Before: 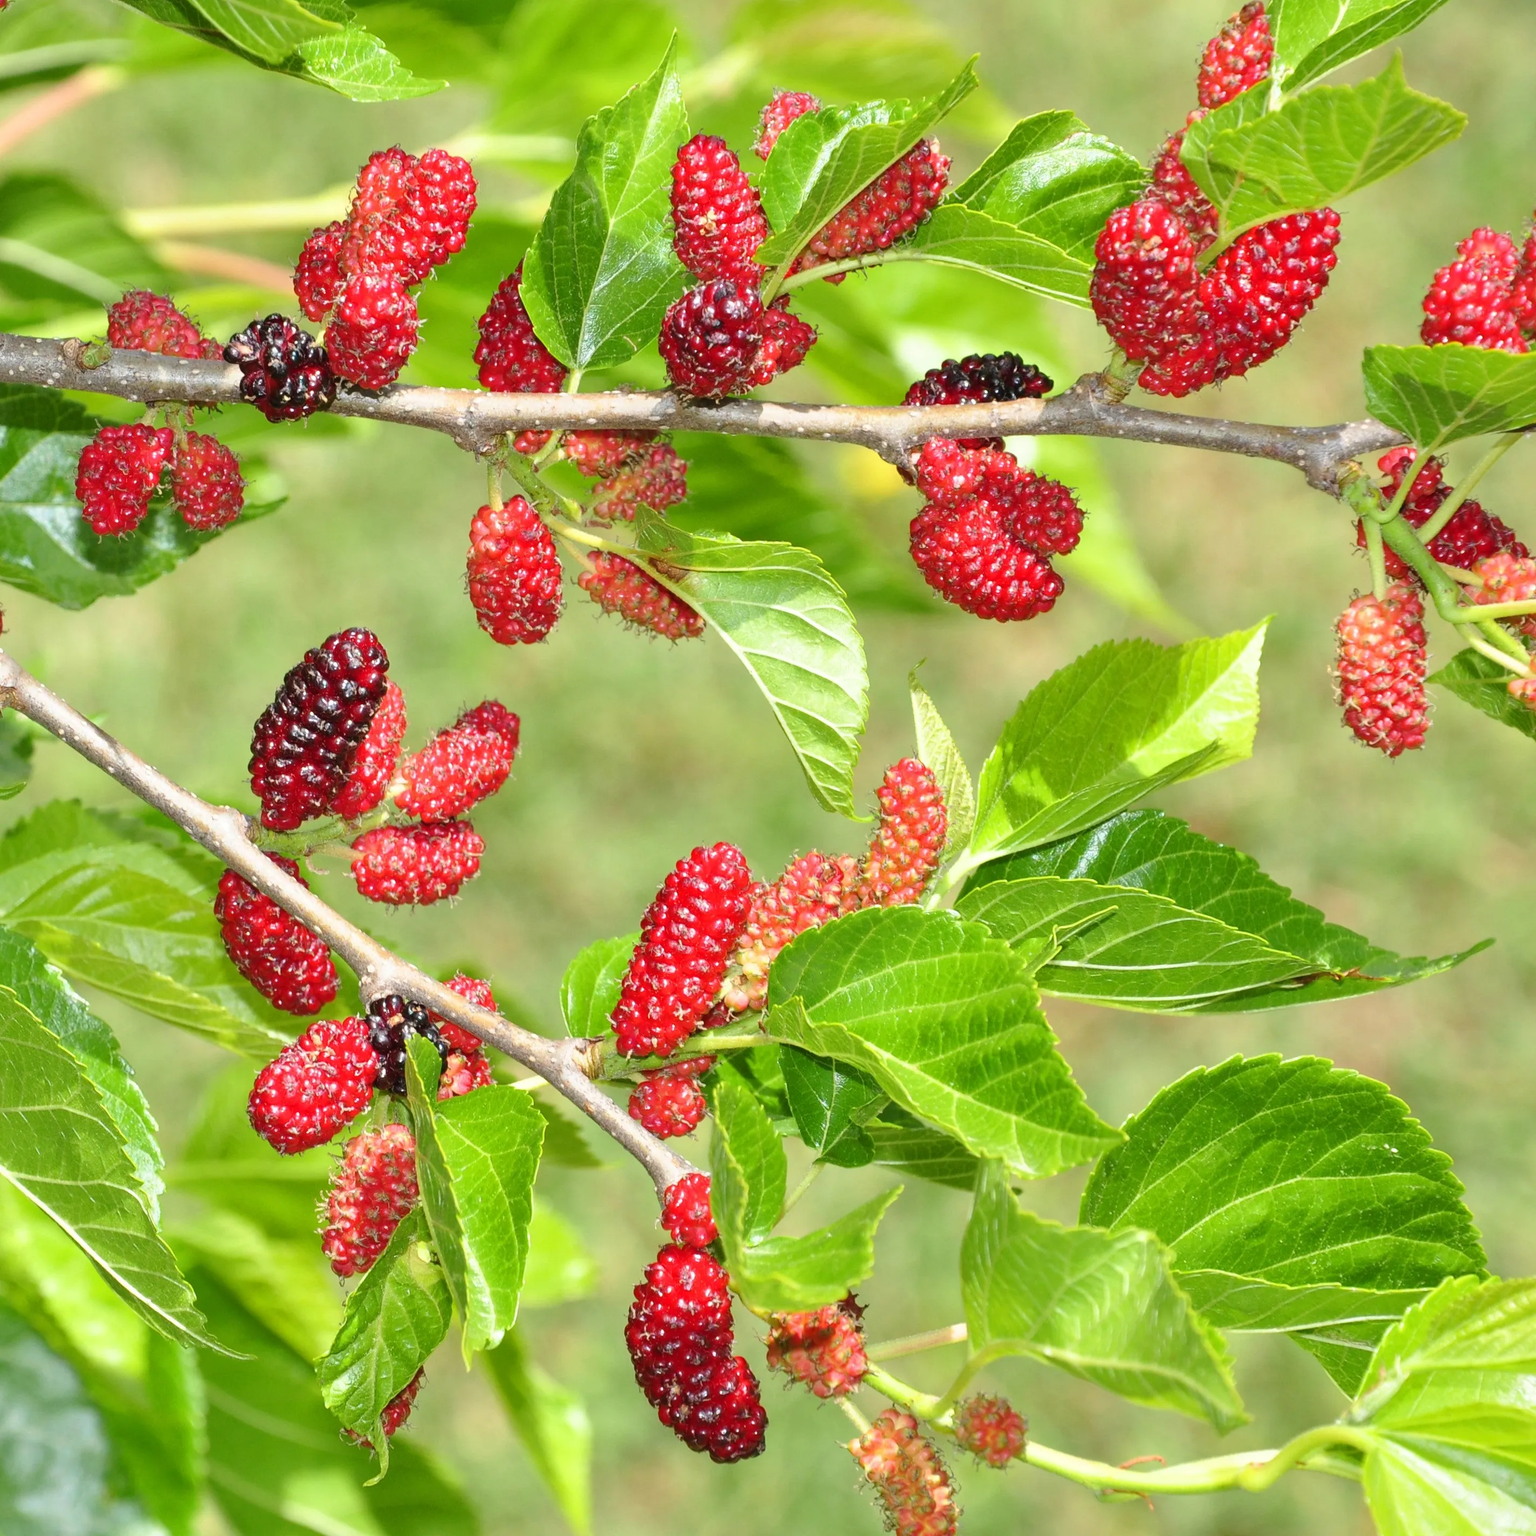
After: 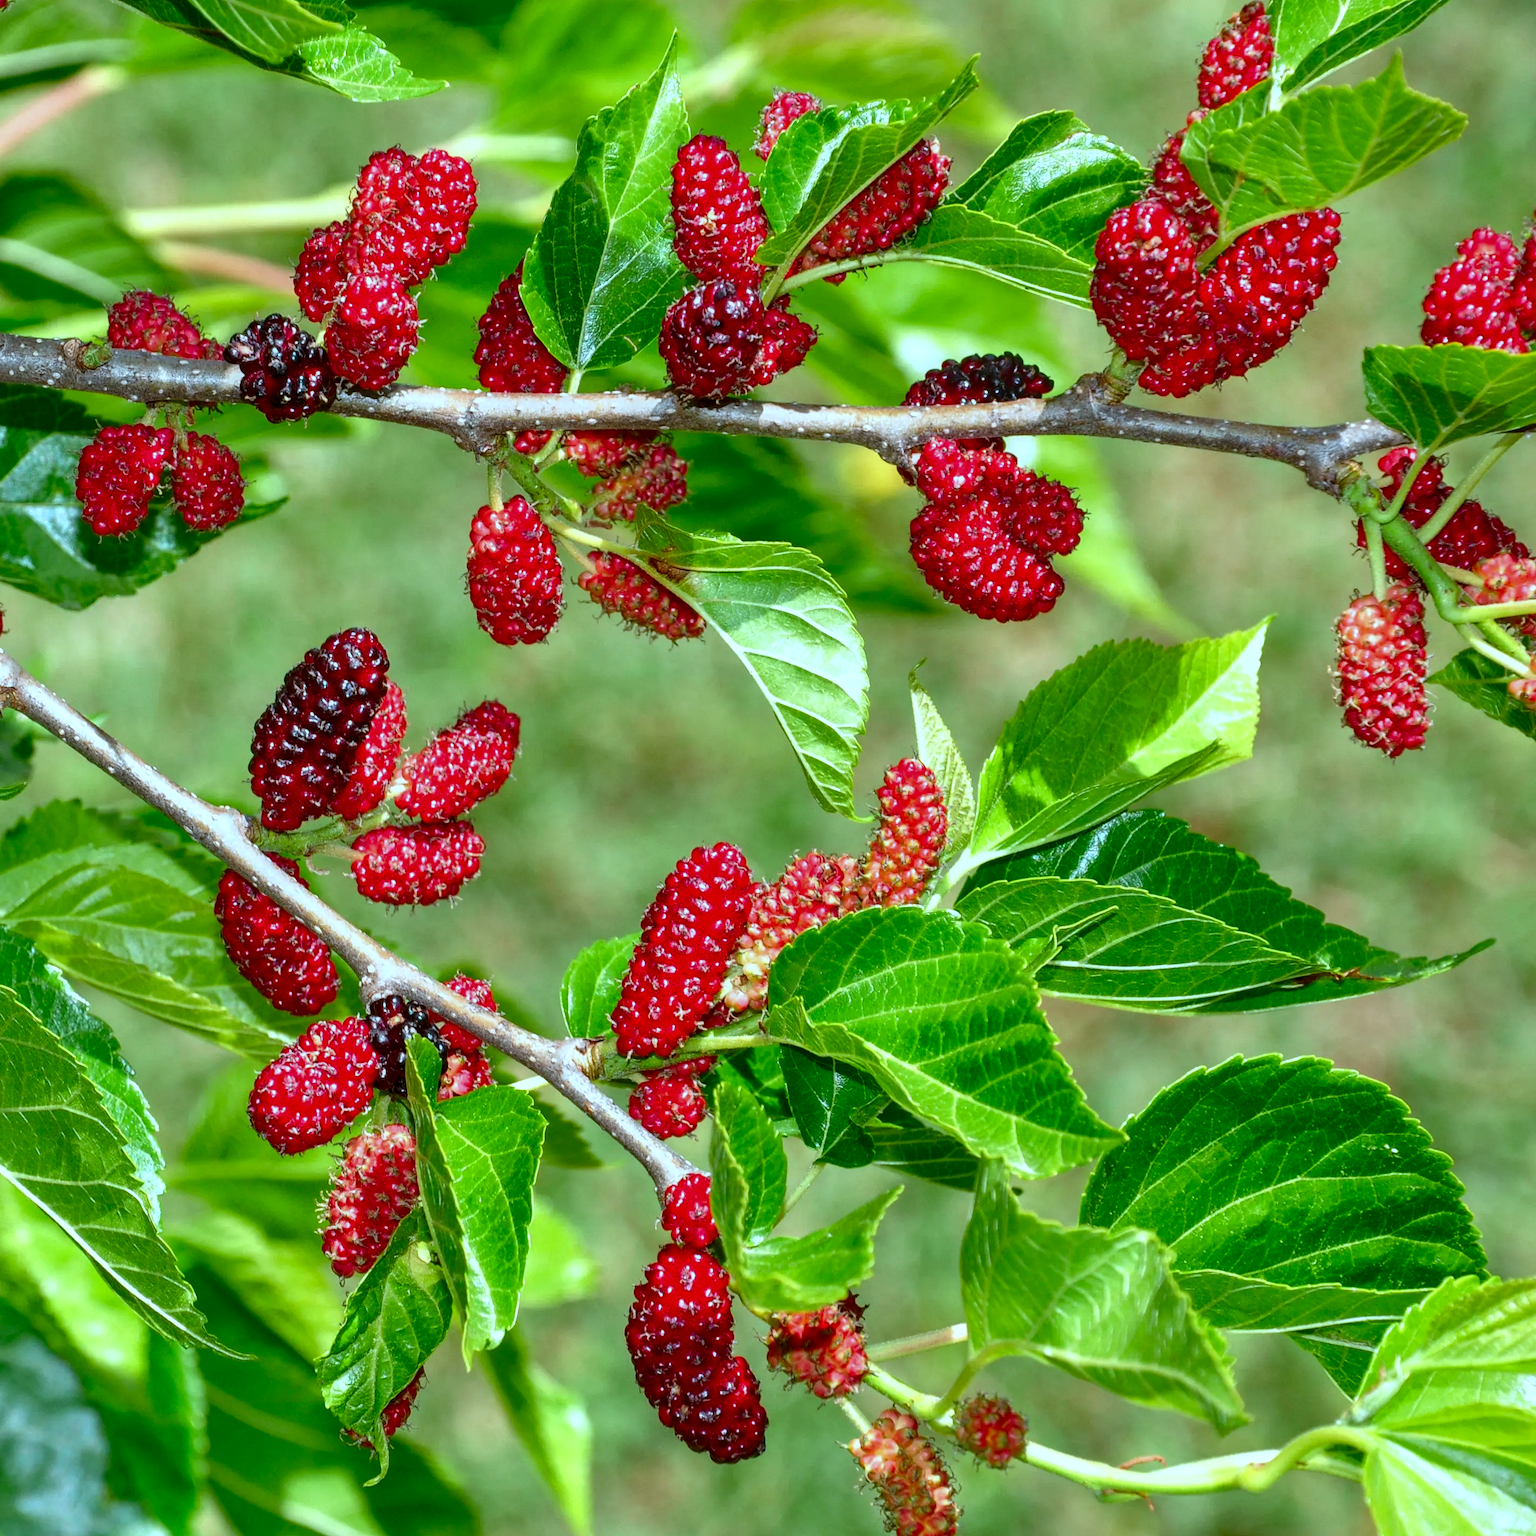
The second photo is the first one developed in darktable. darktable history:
color correction: highlights a* -9.35, highlights b* -23.15
local contrast: on, module defaults
contrast brightness saturation: brightness -0.25, saturation 0.2
